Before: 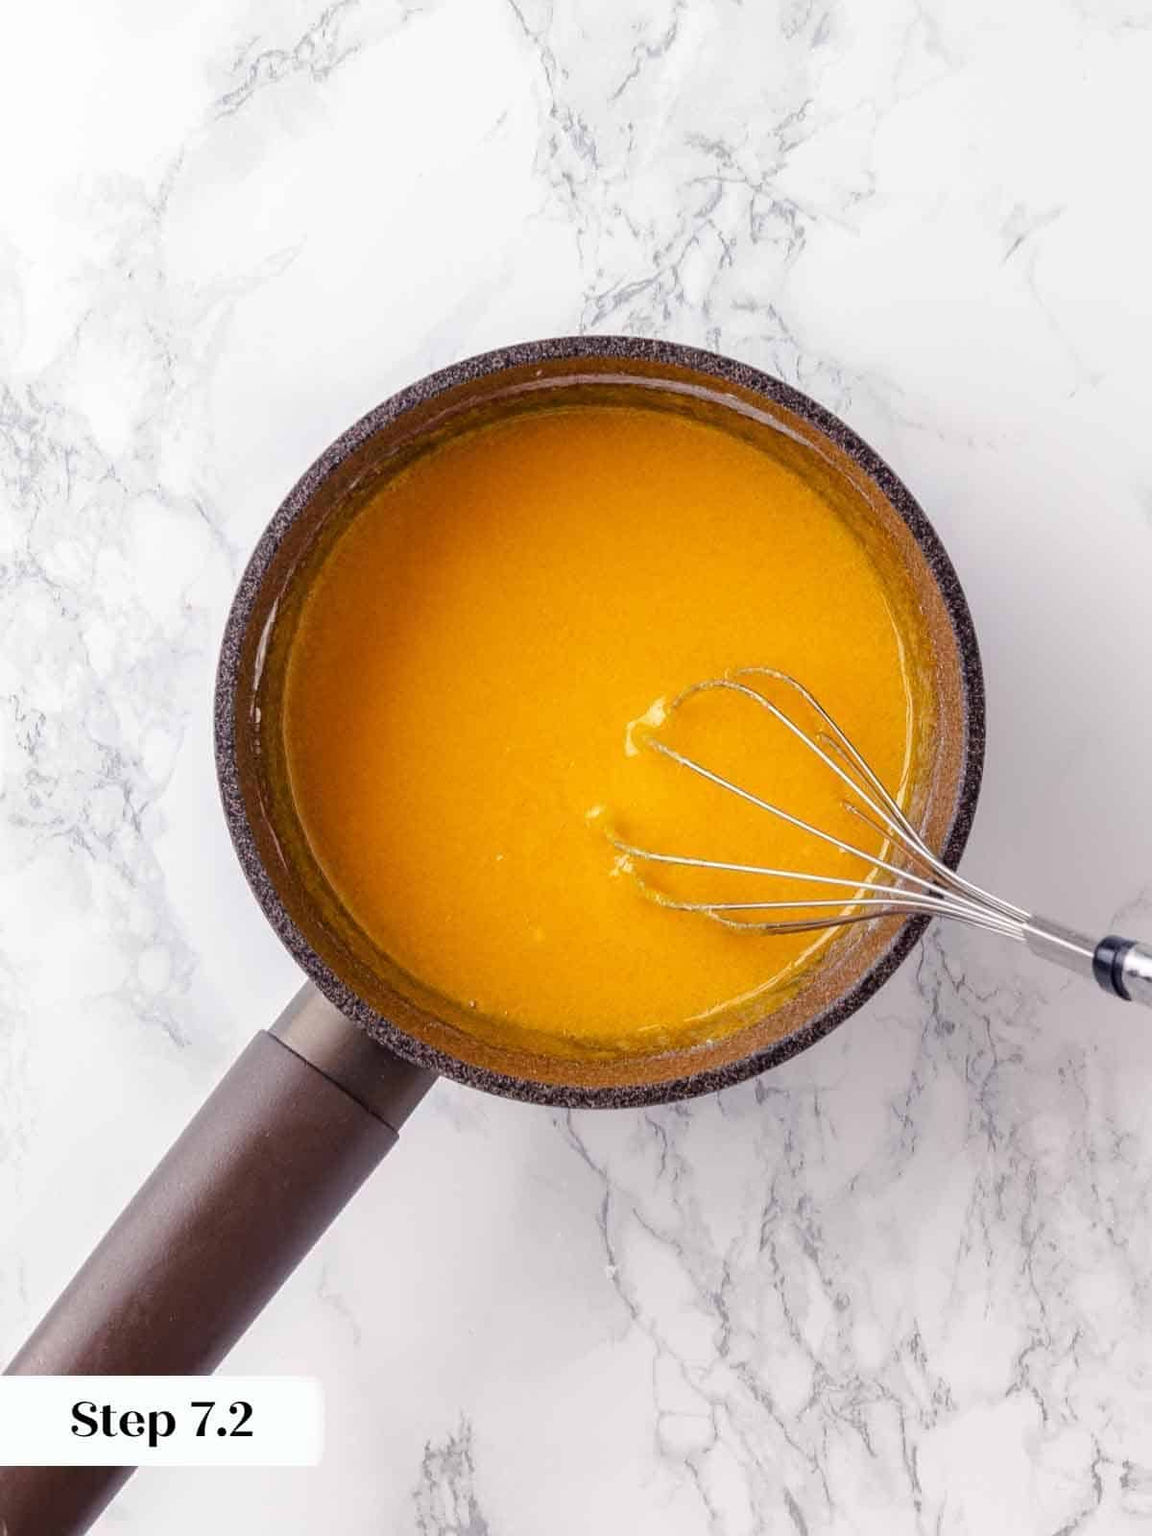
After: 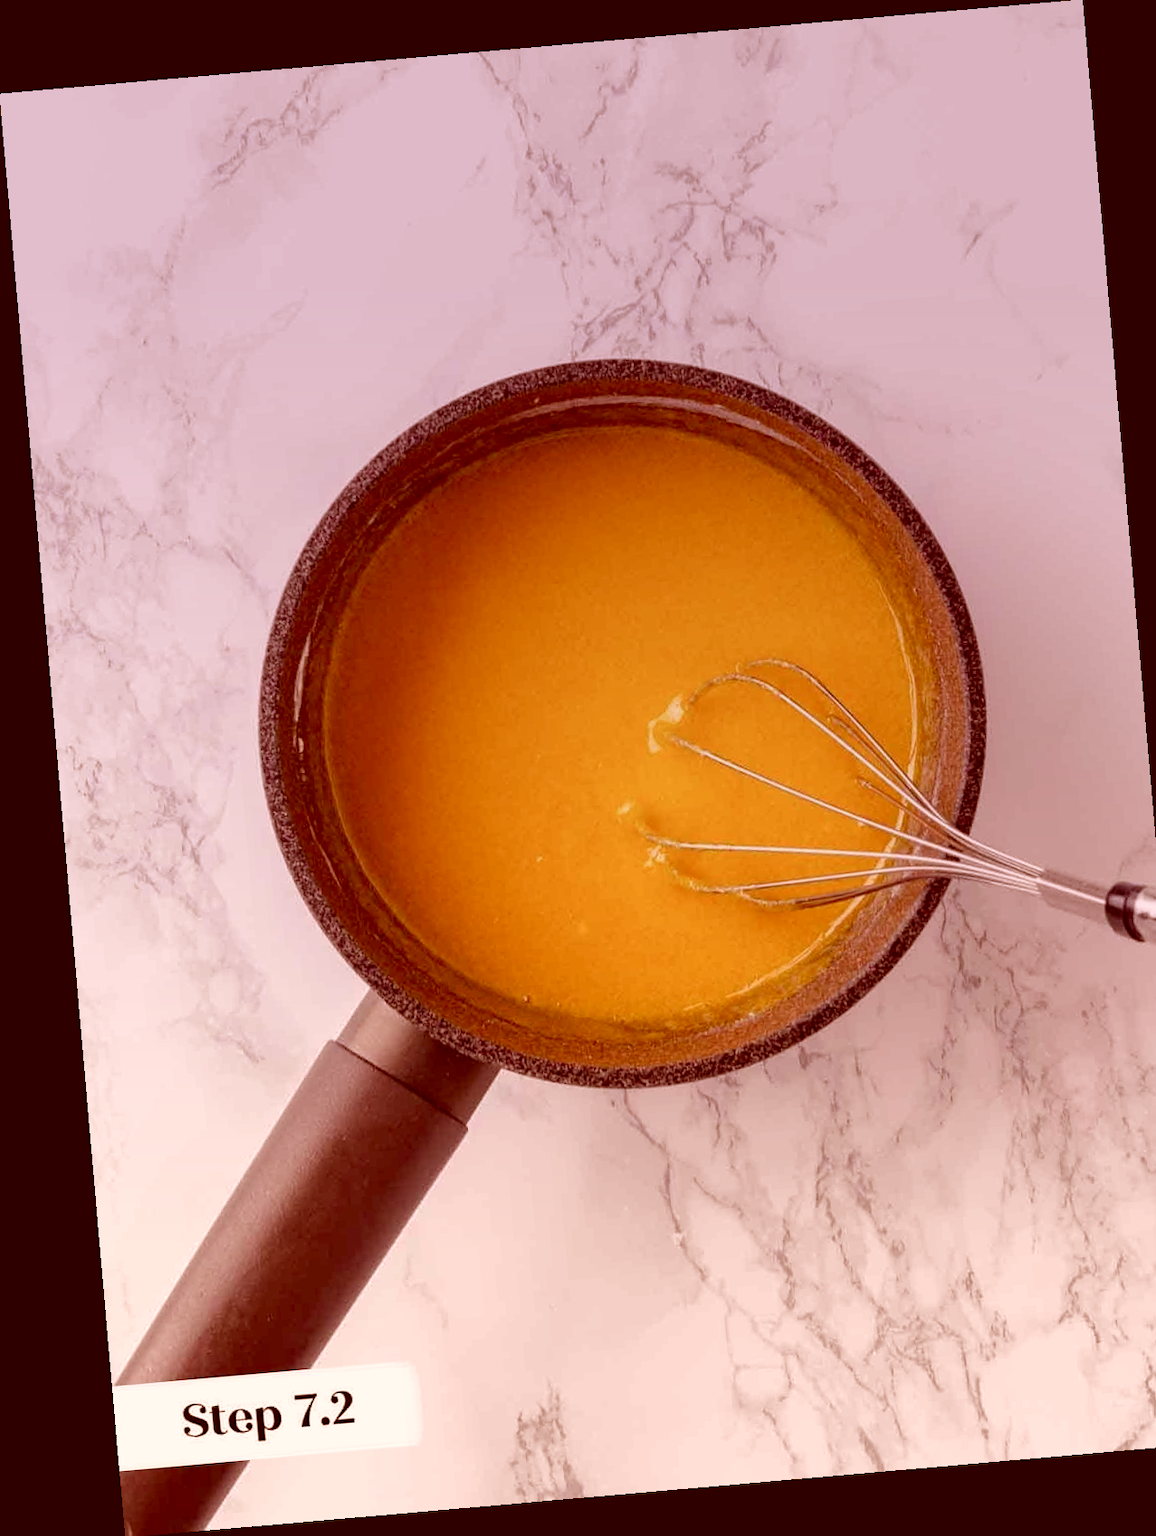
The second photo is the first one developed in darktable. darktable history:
rotate and perspective: rotation -4.98°, automatic cropping off
crop: right 4.126%, bottom 0.031%
color correction: highlights a* 9.03, highlights b* 8.71, shadows a* 40, shadows b* 40, saturation 0.8
graduated density: hue 238.83°, saturation 50%
